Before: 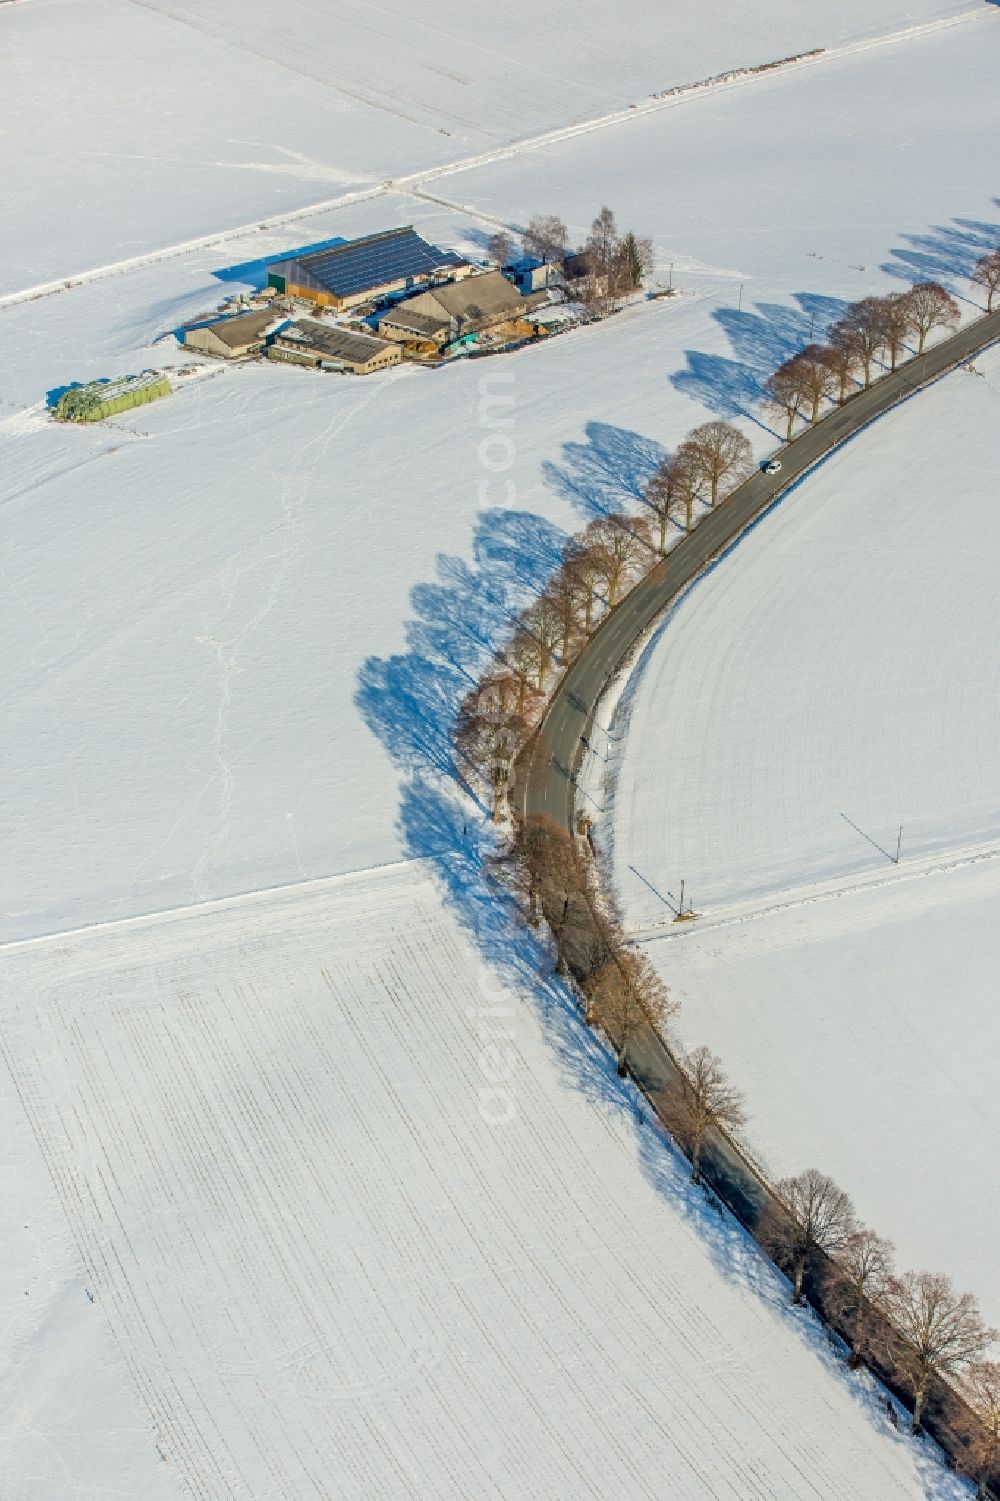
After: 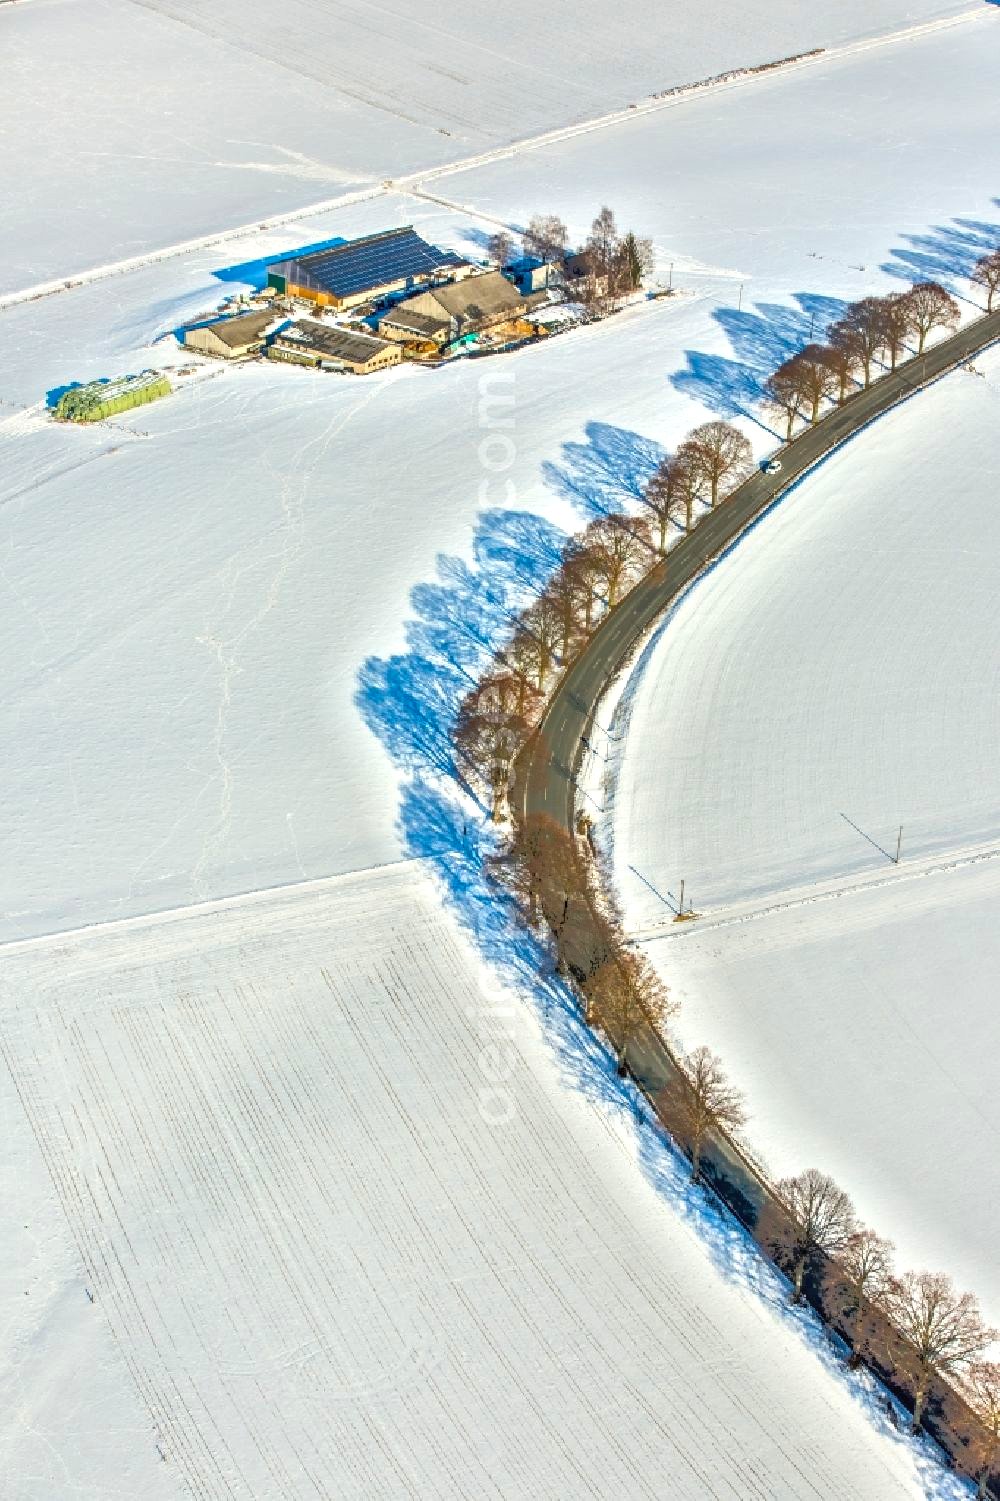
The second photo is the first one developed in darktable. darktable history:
levels: white 99.92%, levels [0, 0.394, 0.787]
tone curve: curves: ch0 [(0, 0.029) (0.253, 0.237) (1, 0.945)]; ch1 [(0, 0) (0.401, 0.42) (0.442, 0.47) (0.492, 0.498) (0.511, 0.523) (0.557, 0.565) (0.66, 0.683) (1, 1)]; ch2 [(0, 0) (0.394, 0.413) (0.5, 0.5) (0.578, 0.568) (1, 1)], preserve colors none
color balance rgb: perceptual saturation grading › global saturation 1.62%, perceptual saturation grading › highlights -2.634%, perceptual saturation grading › mid-tones 3.388%, perceptual saturation grading › shadows 8.019%, global vibrance 20%
local contrast: on, module defaults
tone equalizer: -7 EV -0.65 EV, -6 EV 1.02 EV, -5 EV -0.486 EV, -4 EV 0.426 EV, -3 EV 0.439 EV, -2 EV 0.123 EV, -1 EV -0.125 EV, +0 EV -0.365 EV
